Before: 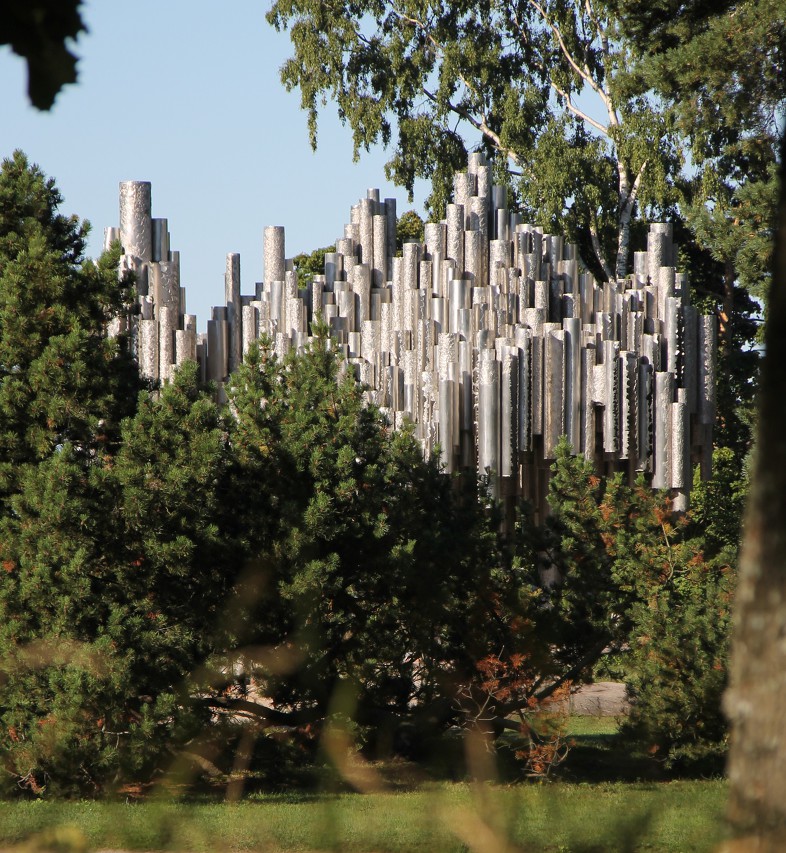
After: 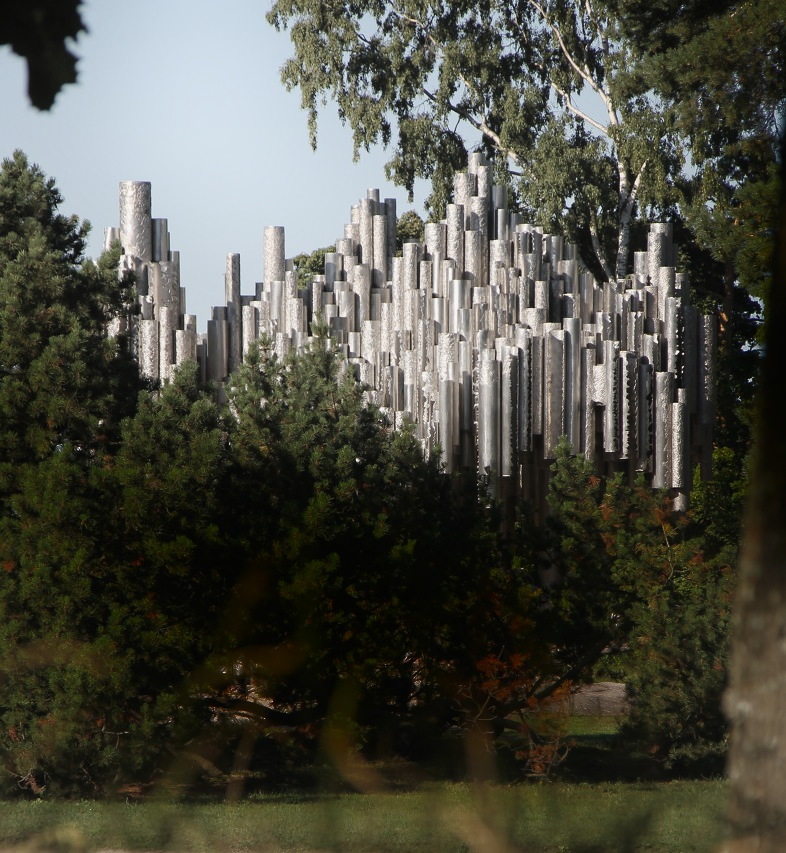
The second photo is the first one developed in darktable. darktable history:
contrast brightness saturation: contrast -0.05, saturation -0.41
shadows and highlights: shadows -90, highlights 90, soften with gaussian
